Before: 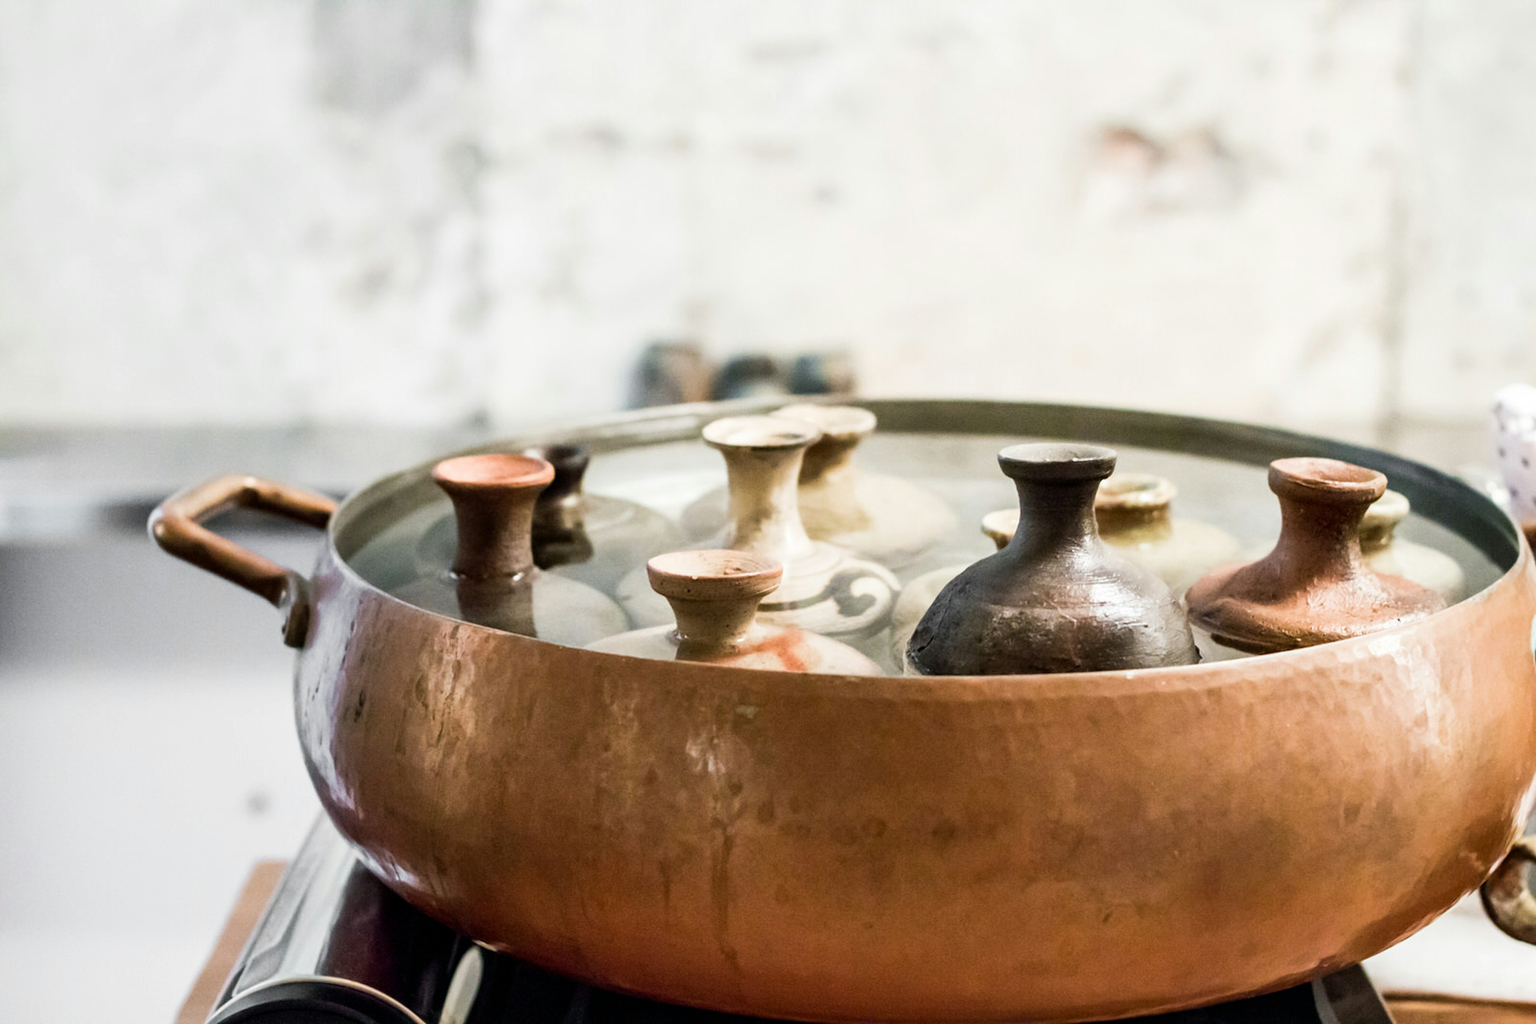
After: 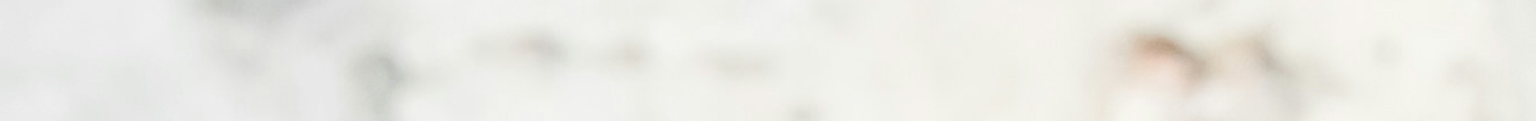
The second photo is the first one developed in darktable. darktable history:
white balance: emerald 1
crop and rotate: left 9.644%, top 9.491%, right 6.021%, bottom 80.509%
